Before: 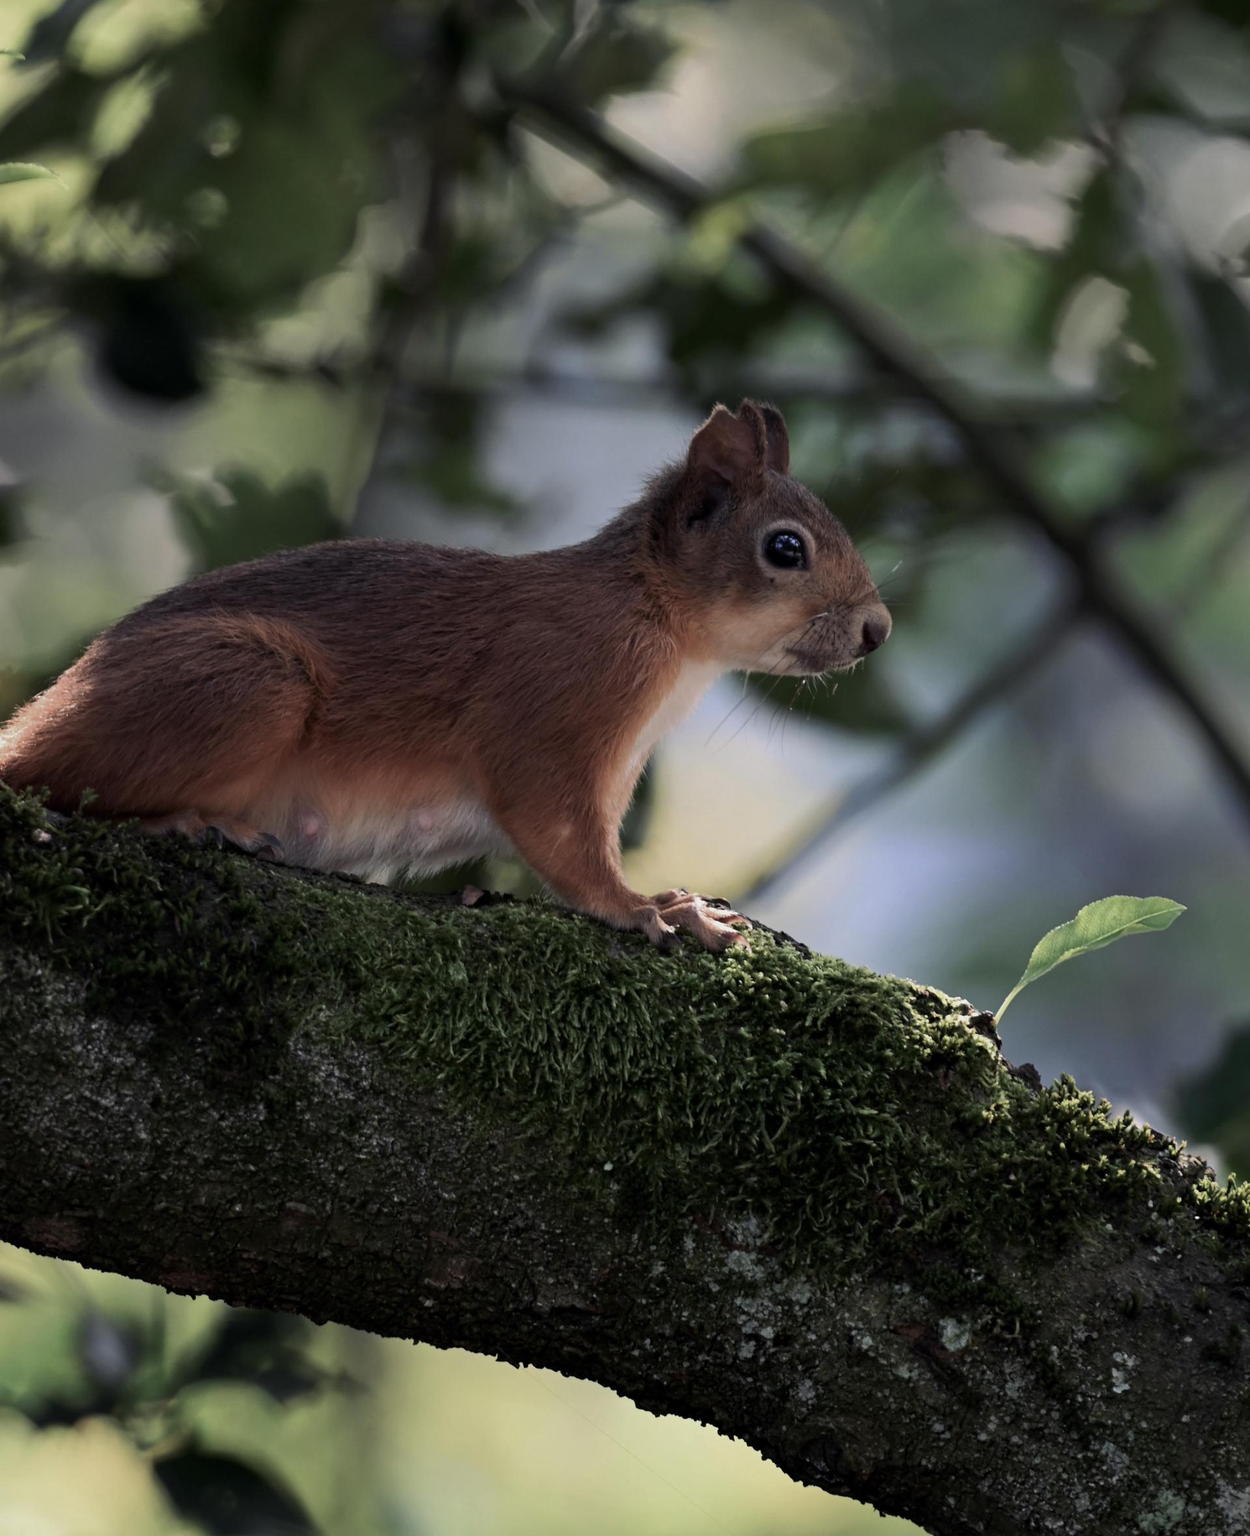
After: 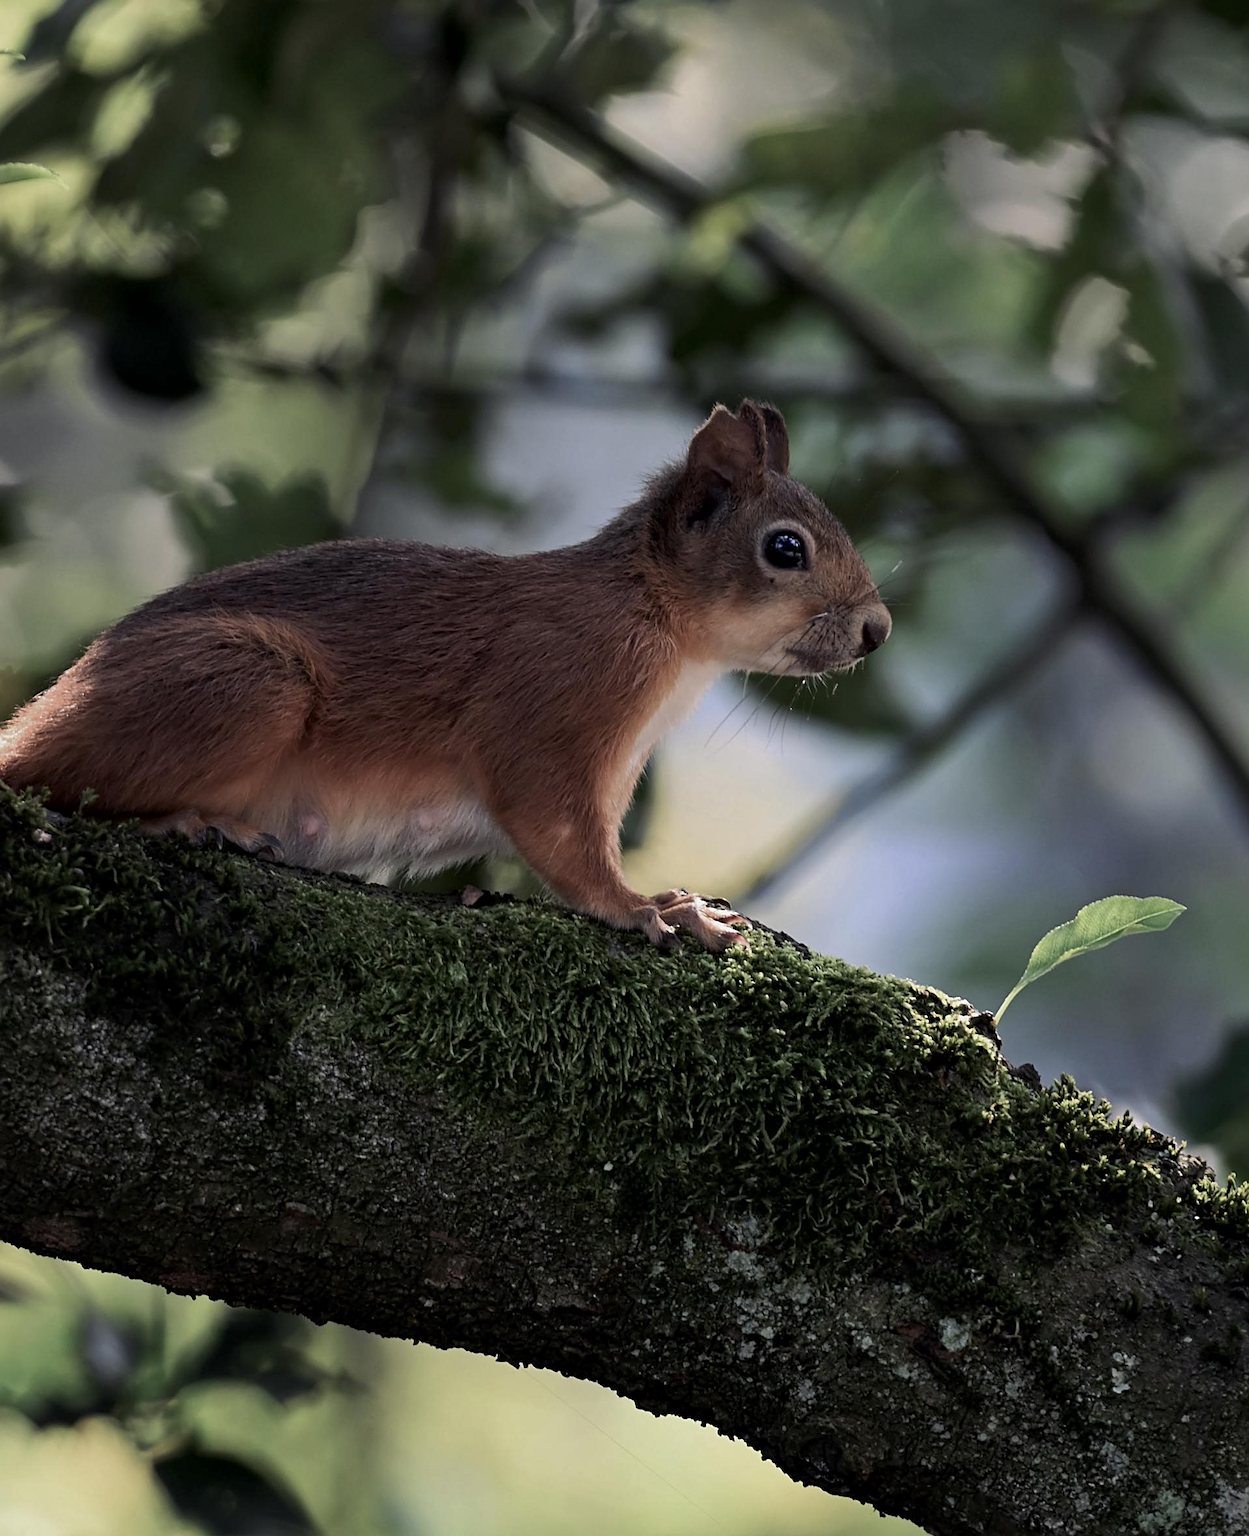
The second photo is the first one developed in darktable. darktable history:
local contrast: mode bilateral grid, contrast 20, coarseness 50, detail 120%, midtone range 0.2
white balance: emerald 1
sharpen: on, module defaults
